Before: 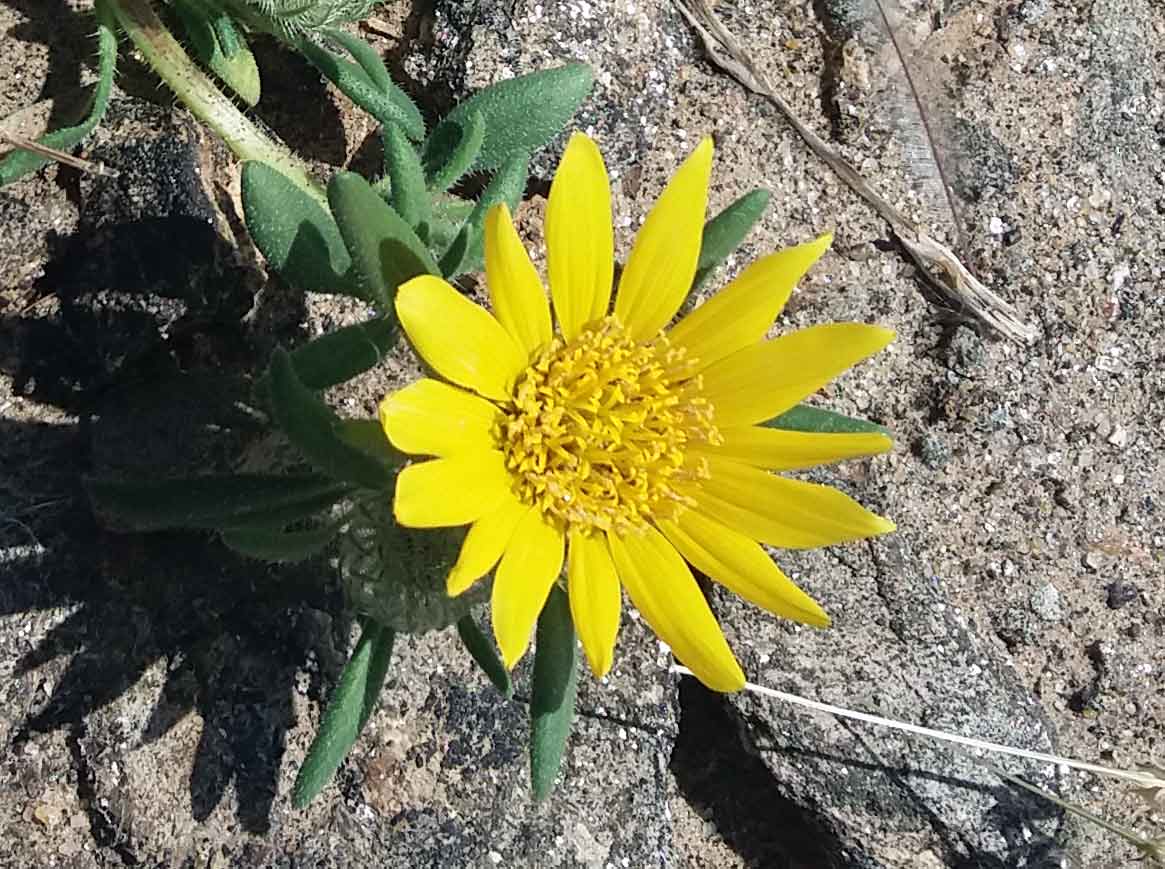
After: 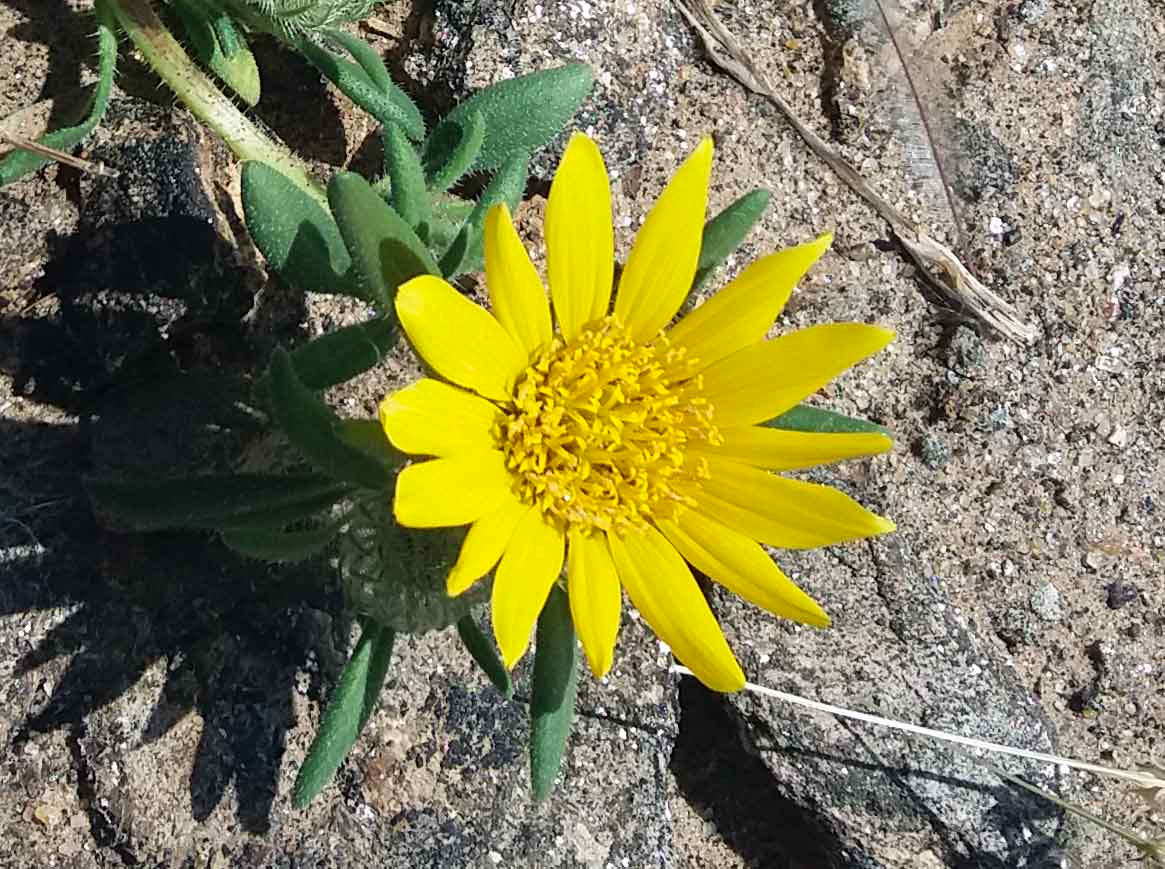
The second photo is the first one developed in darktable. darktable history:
color balance rgb: perceptual saturation grading › global saturation 0.093%, global vibrance 26.938%
